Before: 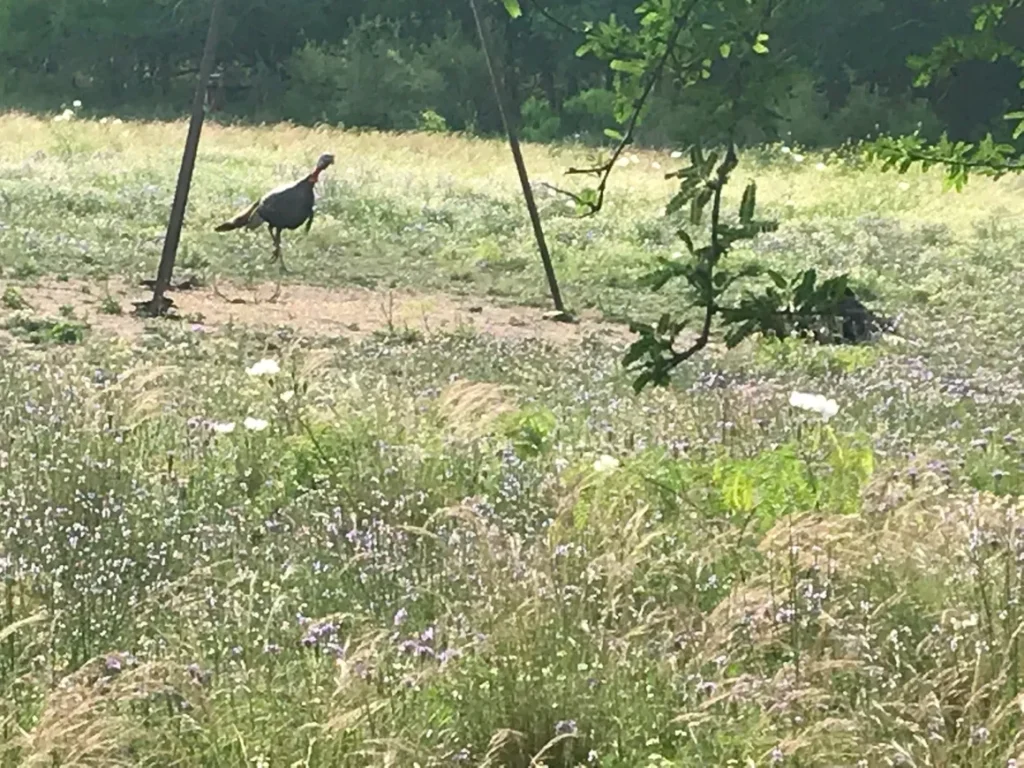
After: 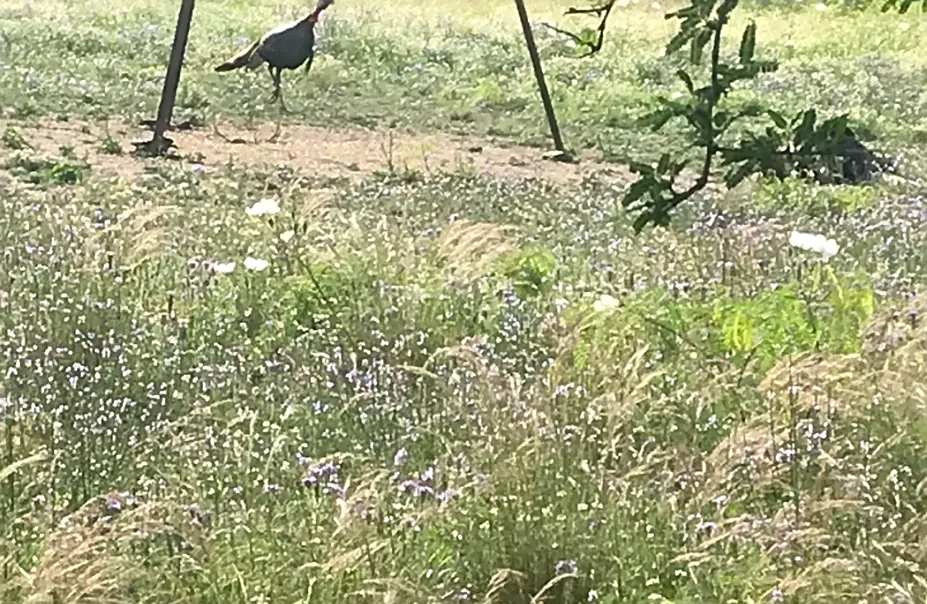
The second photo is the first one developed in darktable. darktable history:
crop: top 20.916%, right 9.437%, bottom 0.316%
sharpen: on, module defaults
tone equalizer: on, module defaults
